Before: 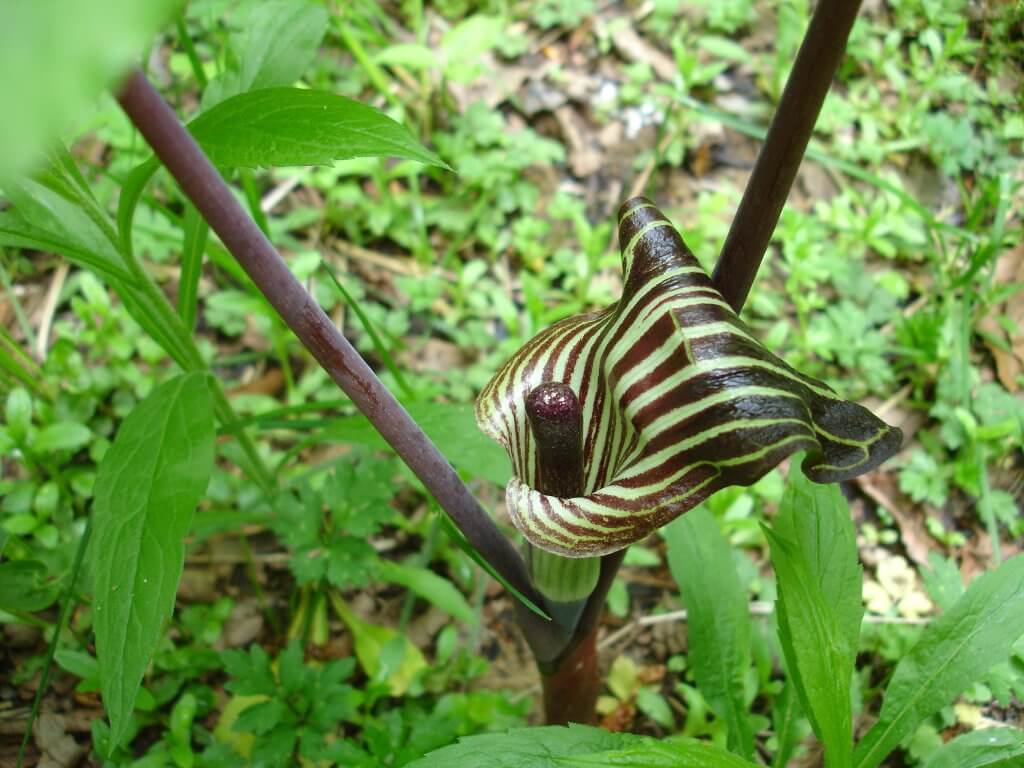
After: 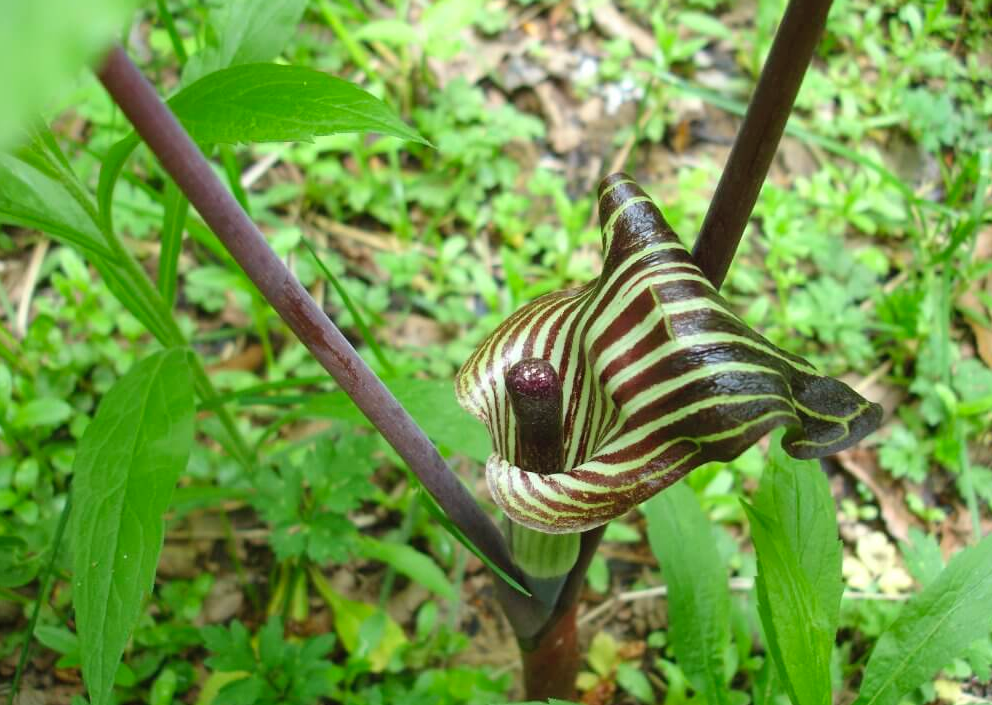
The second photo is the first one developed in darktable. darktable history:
crop: left 1.964%, top 3.251%, right 1.122%, bottom 4.933%
contrast brightness saturation: contrast 0.03, brightness 0.06, saturation 0.13
